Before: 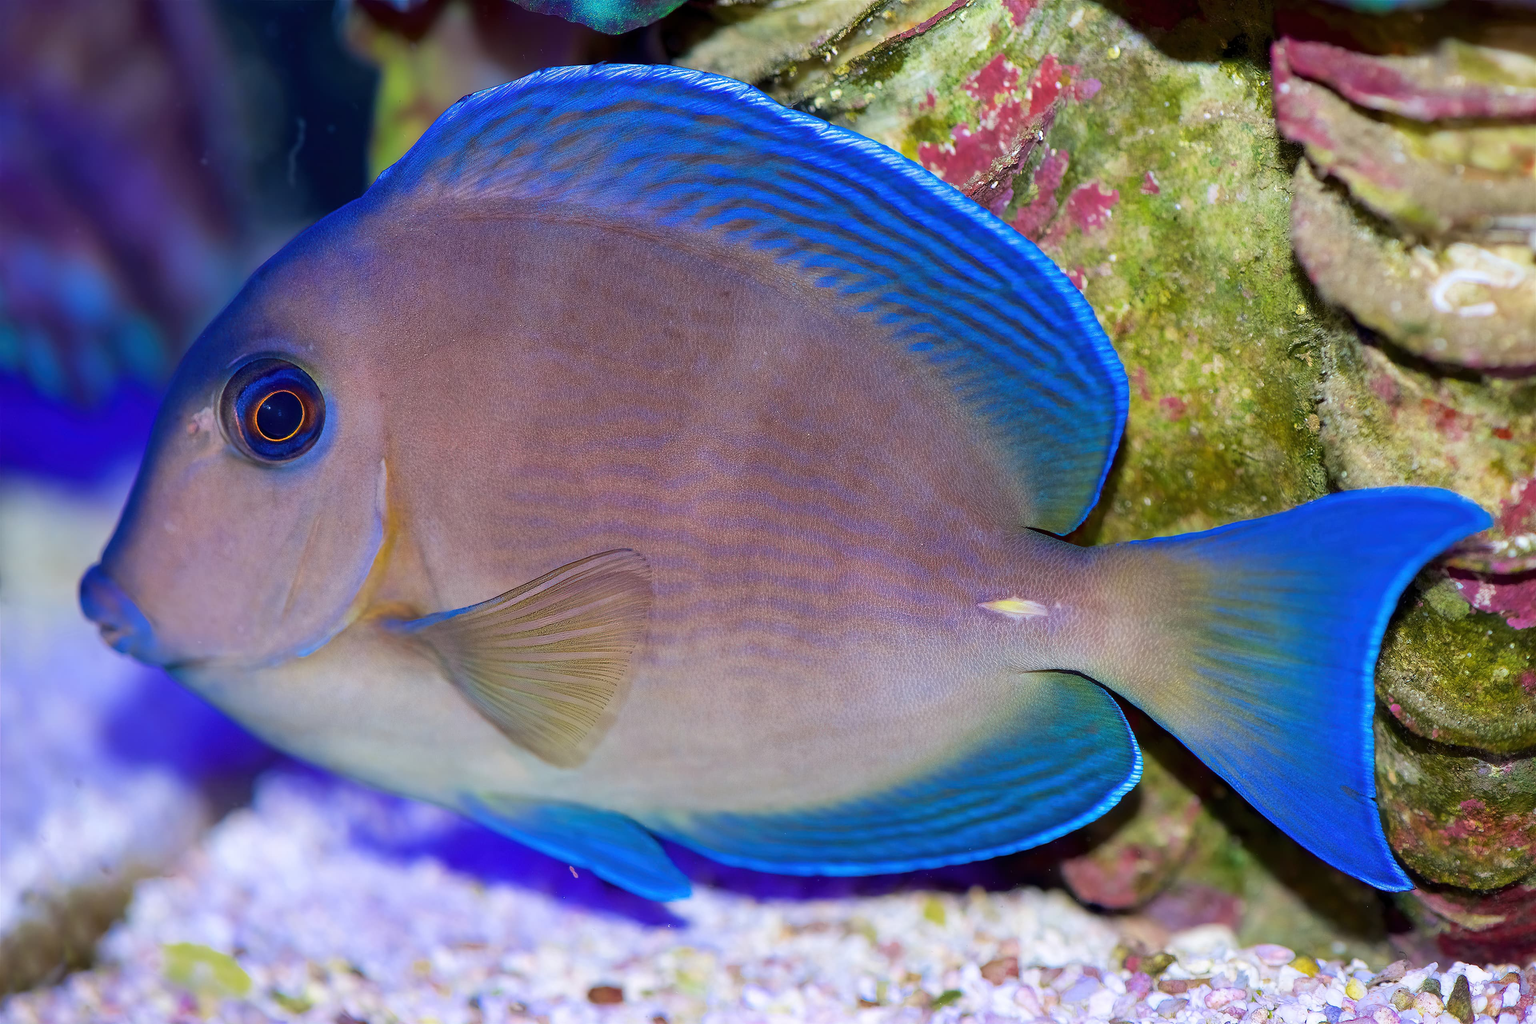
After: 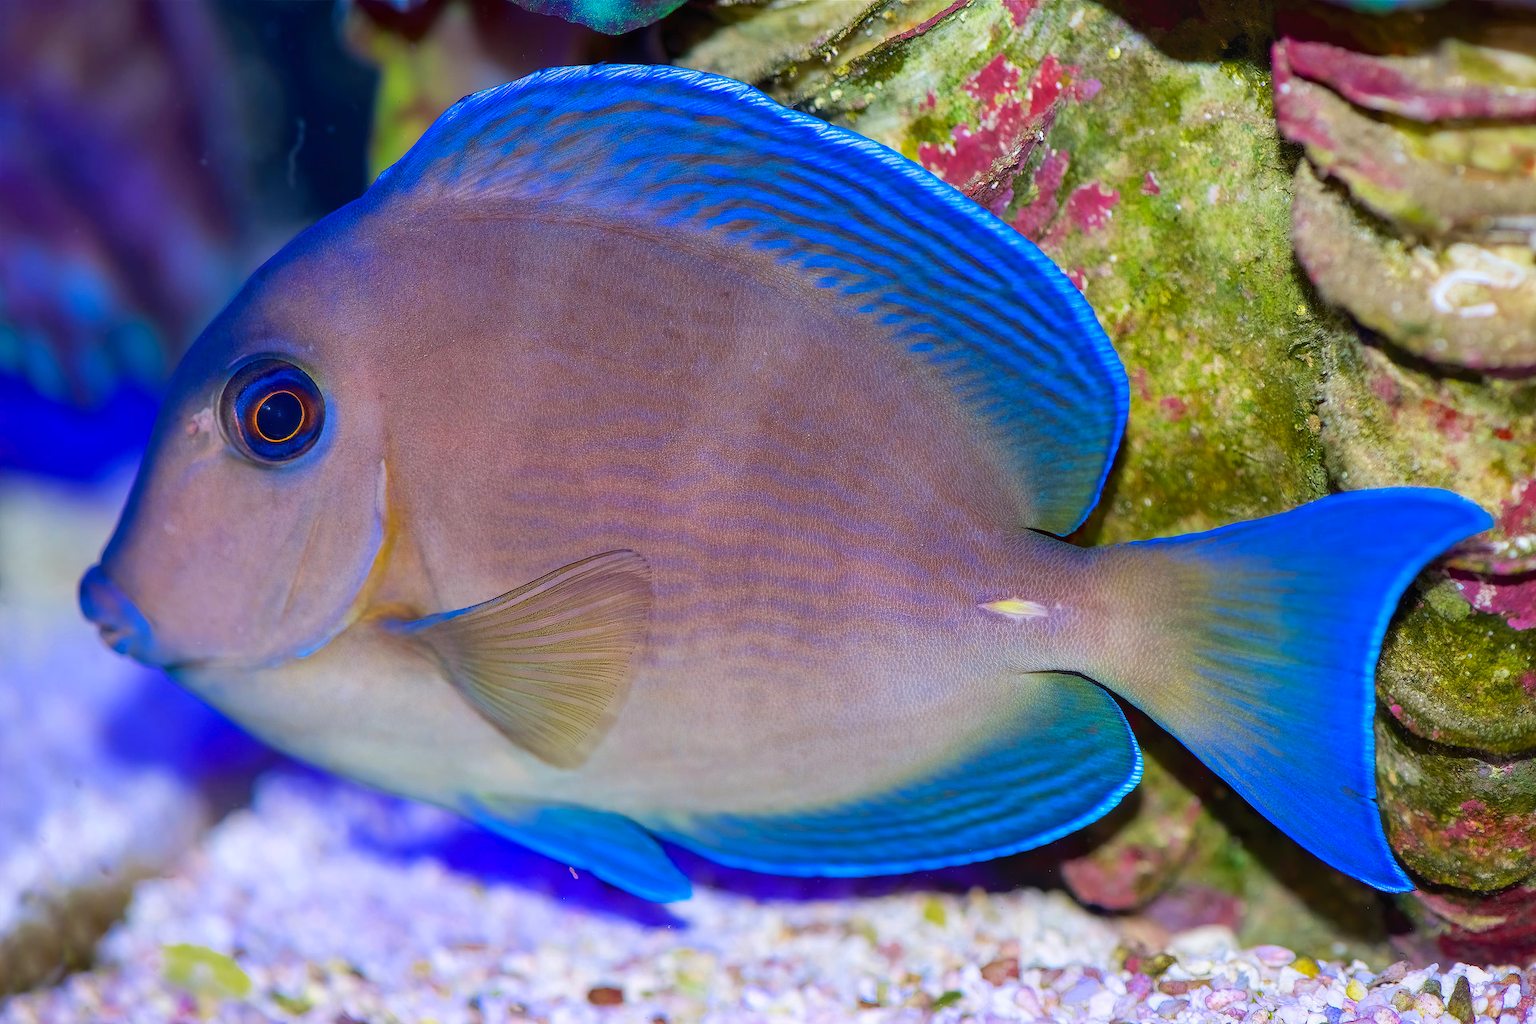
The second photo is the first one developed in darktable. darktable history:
crop: left 0.066%
contrast brightness saturation: contrast 0.036, saturation 0.156
local contrast: detail 109%
